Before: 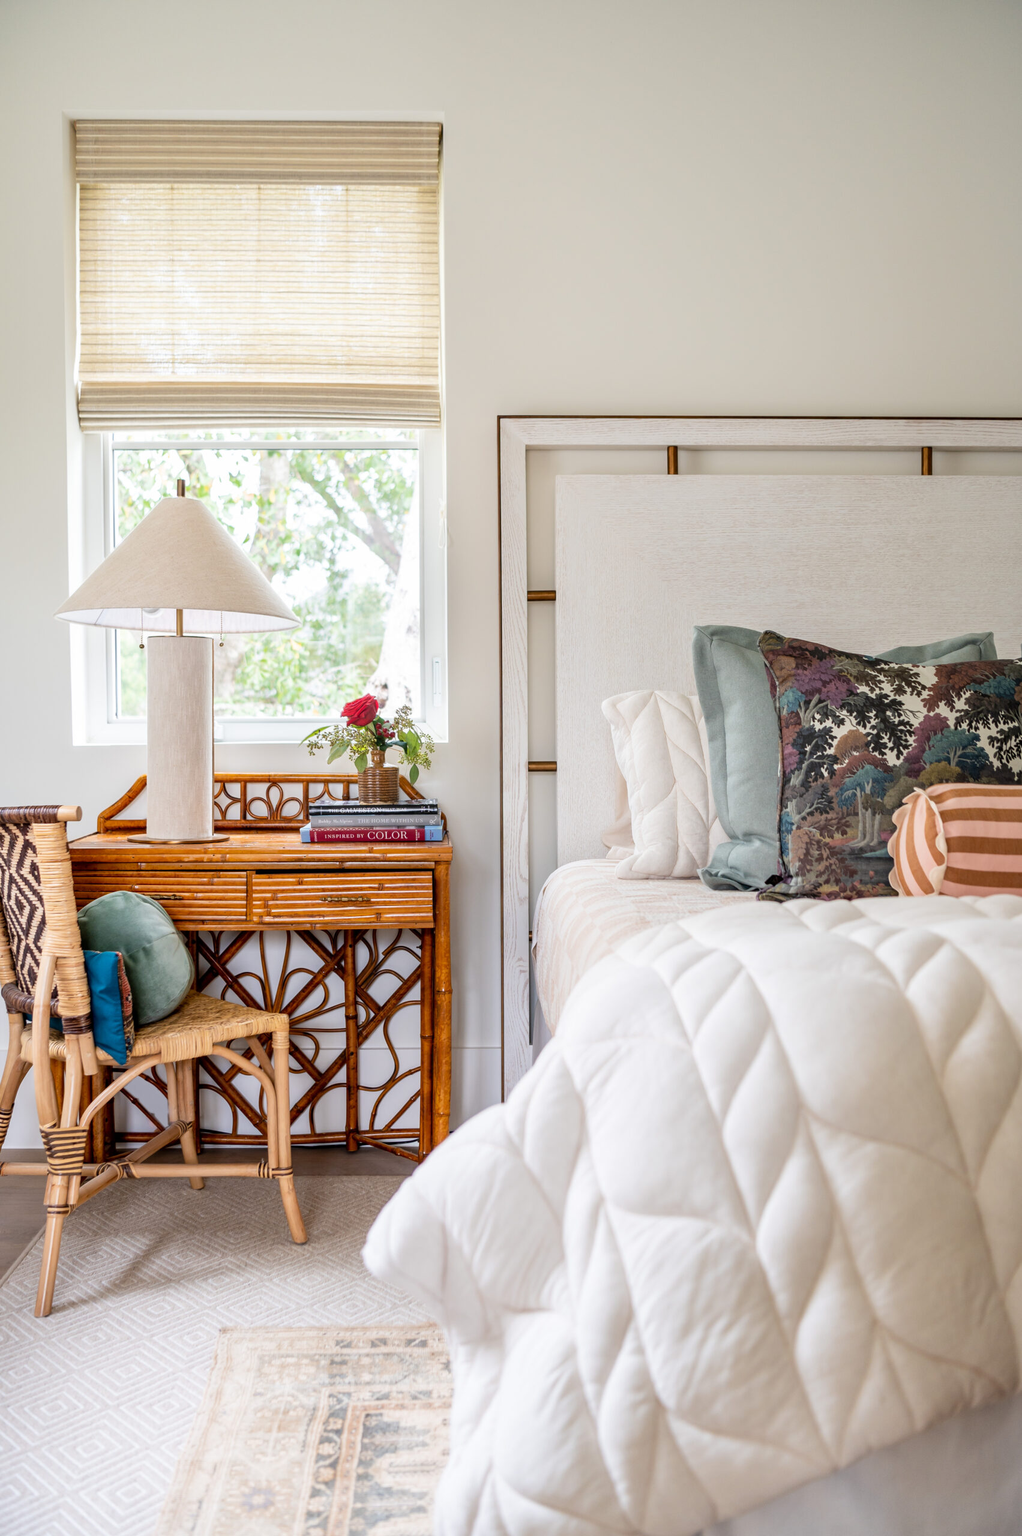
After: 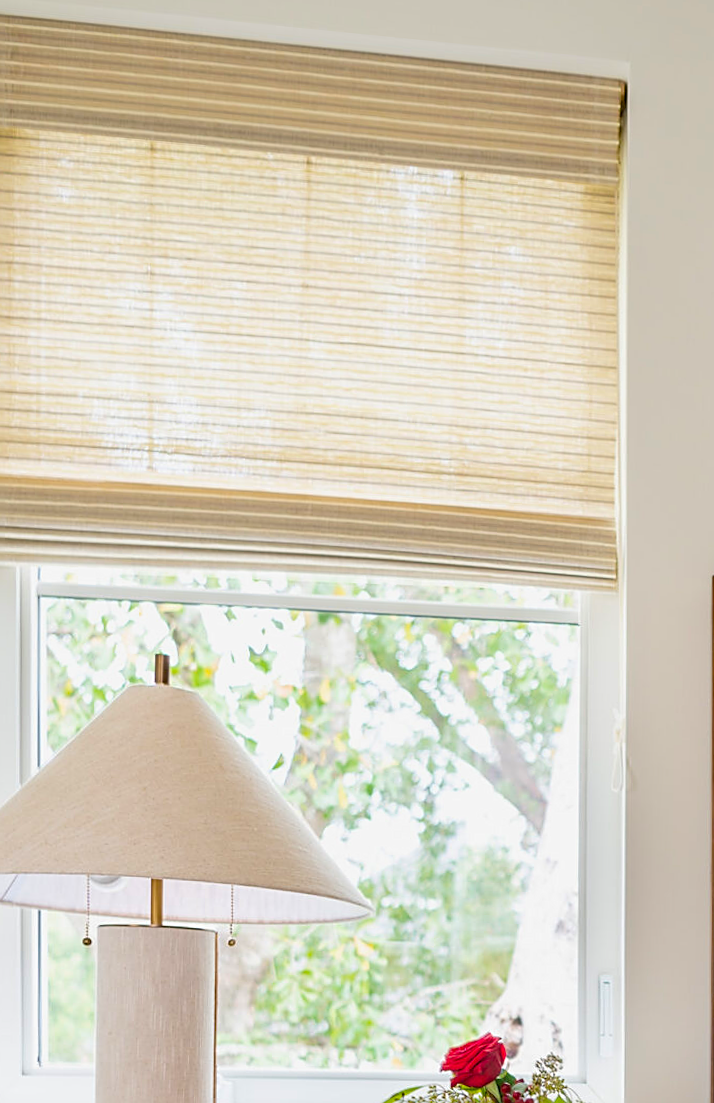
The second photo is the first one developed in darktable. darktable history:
sharpen: radius 1.967
exposure: black level correction 0.001, exposure -0.125 EV, compensate exposure bias true, compensate highlight preservation false
crop and rotate: left 10.817%, top 0.062%, right 47.194%, bottom 53.626%
rotate and perspective: rotation 0.679°, lens shift (horizontal) 0.136, crop left 0.009, crop right 0.991, crop top 0.078, crop bottom 0.95
color balance rgb: perceptual saturation grading › global saturation 25%, global vibrance 20%
